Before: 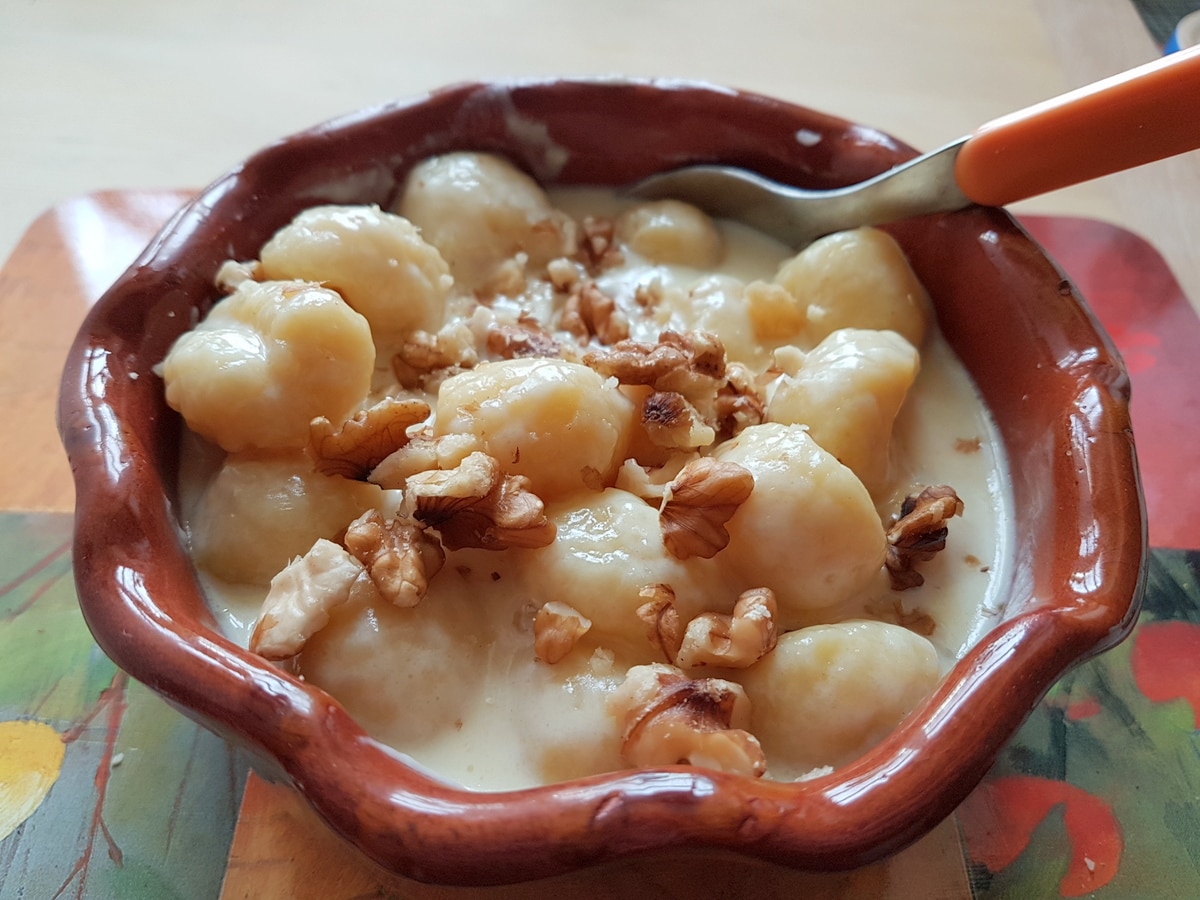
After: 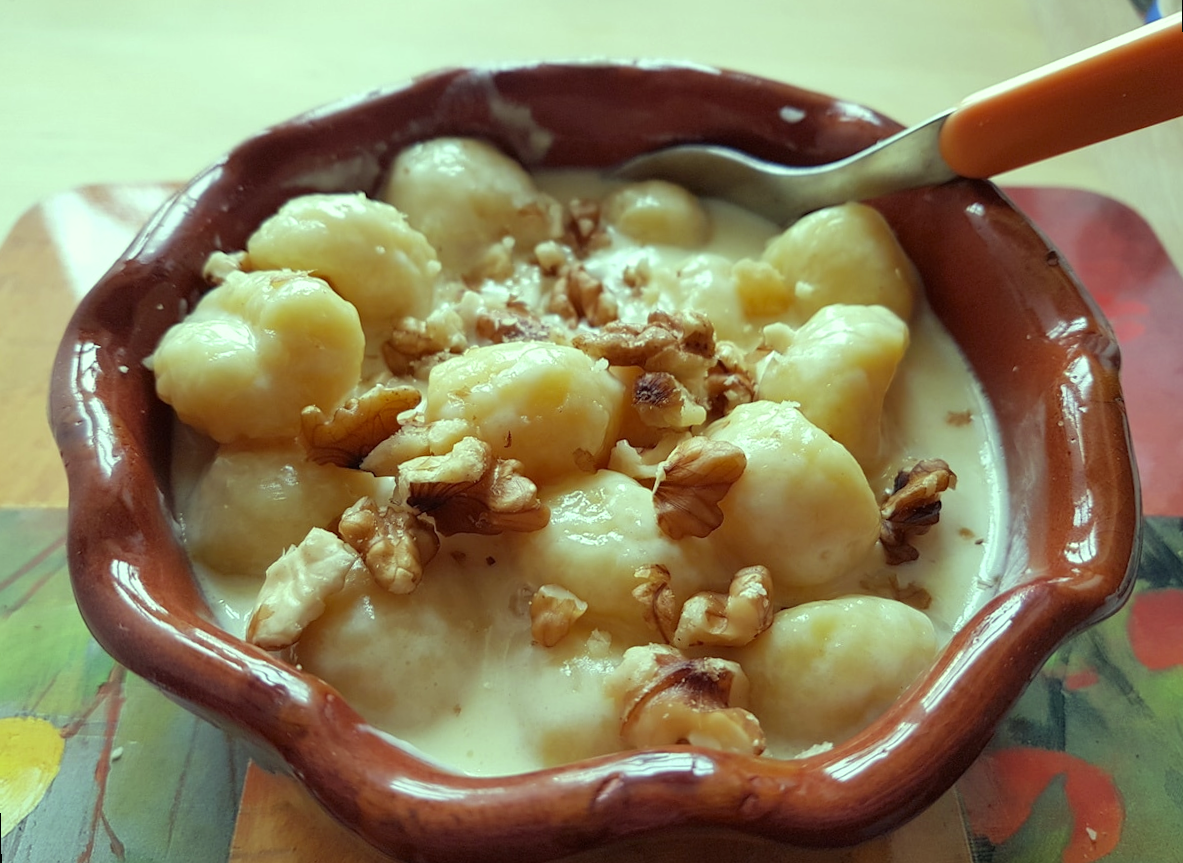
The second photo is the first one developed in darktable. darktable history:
color balance: mode lift, gamma, gain (sRGB), lift [0.997, 0.979, 1.021, 1.011], gamma [1, 1.084, 0.916, 0.998], gain [1, 0.87, 1.13, 1.101], contrast 4.55%, contrast fulcrum 38.24%, output saturation 104.09%
rotate and perspective: rotation -1.42°, crop left 0.016, crop right 0.984, crop top 0.035, crop bottom 0.965
color correction: highlights a* 1.39, highlights b* 17.83
